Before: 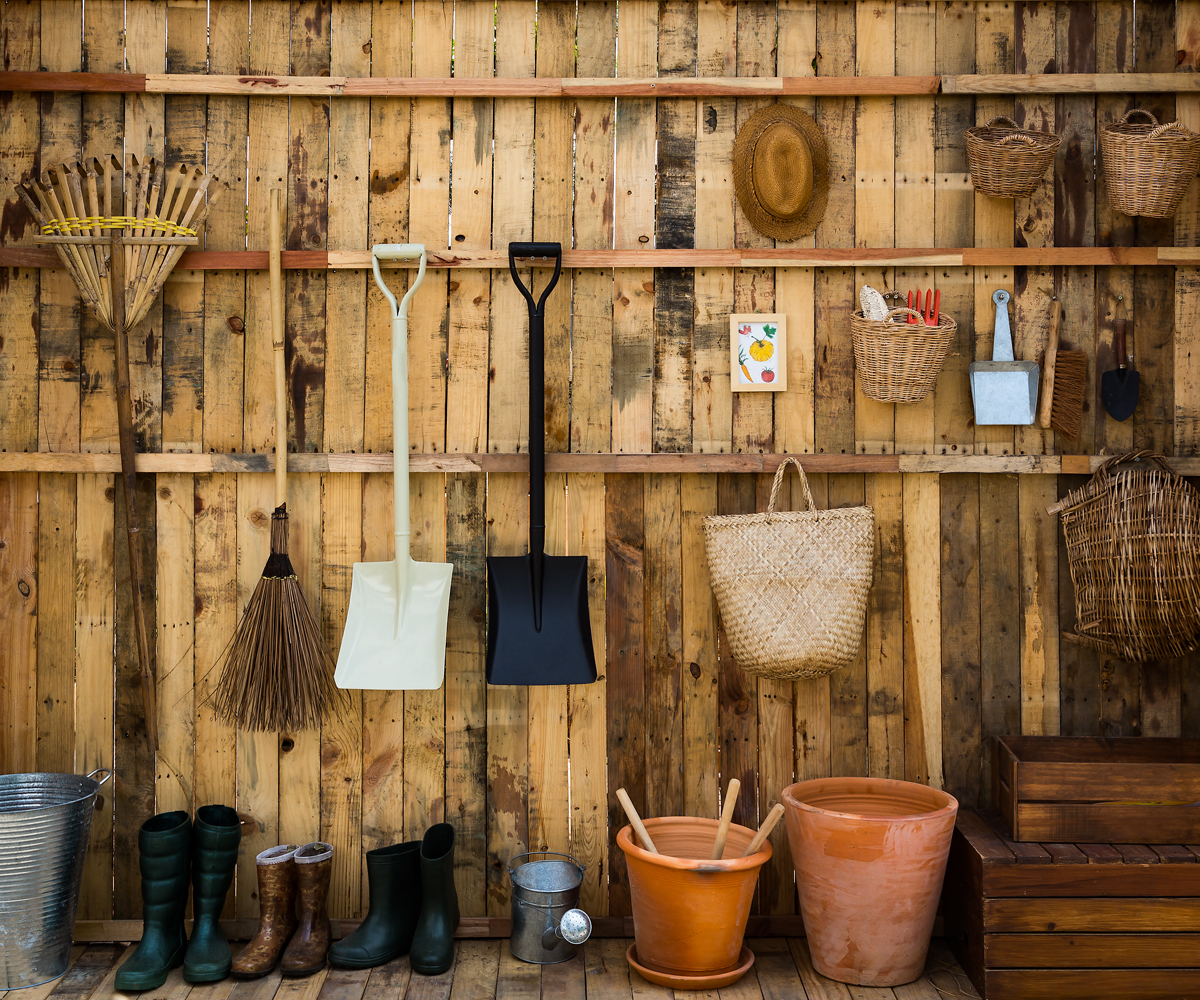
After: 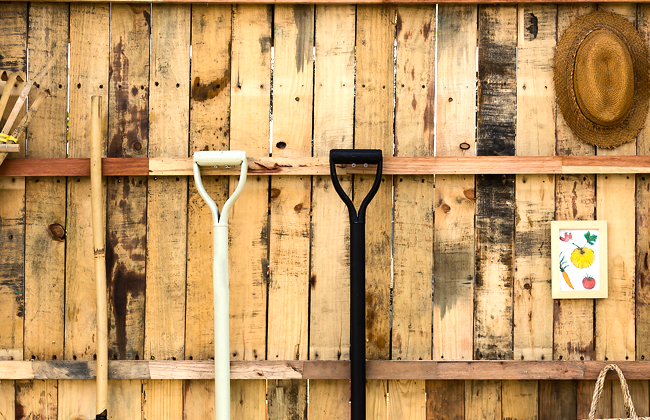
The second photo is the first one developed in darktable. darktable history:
tone equalizer: -8 EV -0.418 EV, -7 EV -0.359 EV, -6 EV -0.339 EV, -5 EV -0.261 EV, -3 EV 0.189 EV, -2 EV 0.315 EV, -1 EV 0.367 EV, +0 EV 0.402 EV, edges refinement/feathering 500, mask exposure compensation -1.57 EV, preserve details no
crop: left 14.996%, top 9.31%, right 30.786%, bottom 48.678%
exposure: exposure 0.205 EV, compensate highlight preservation false
